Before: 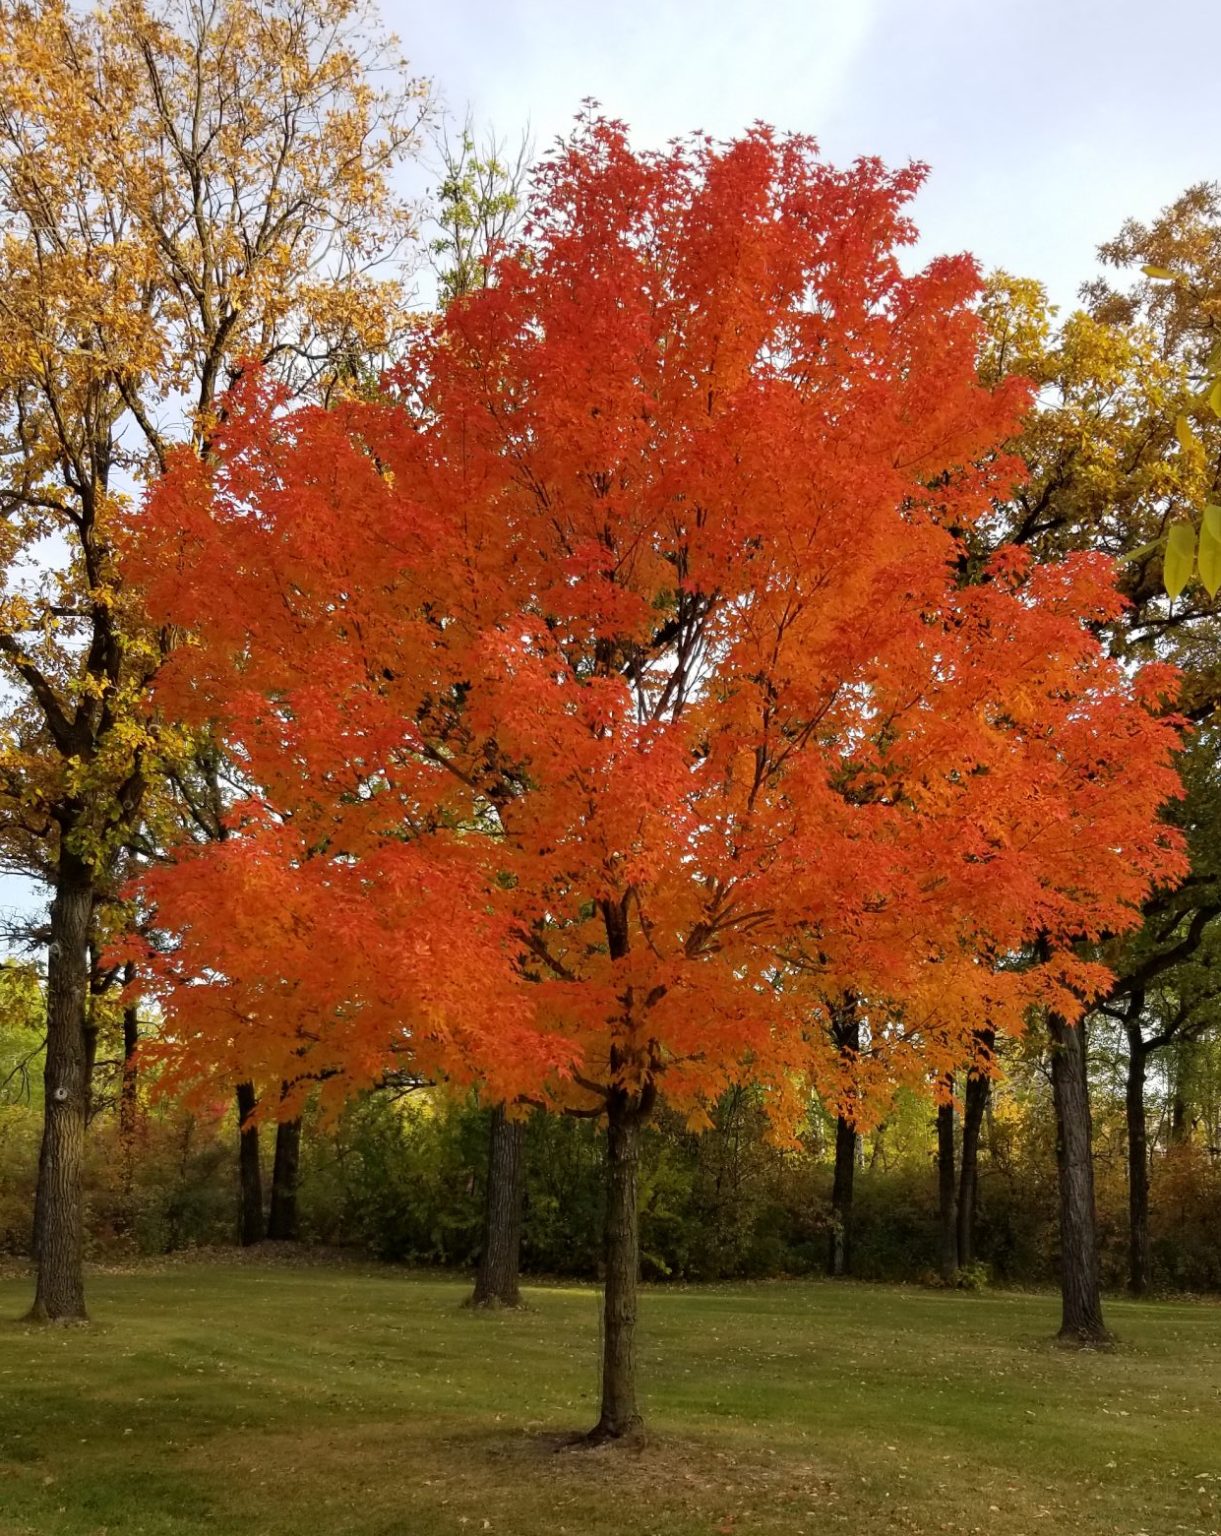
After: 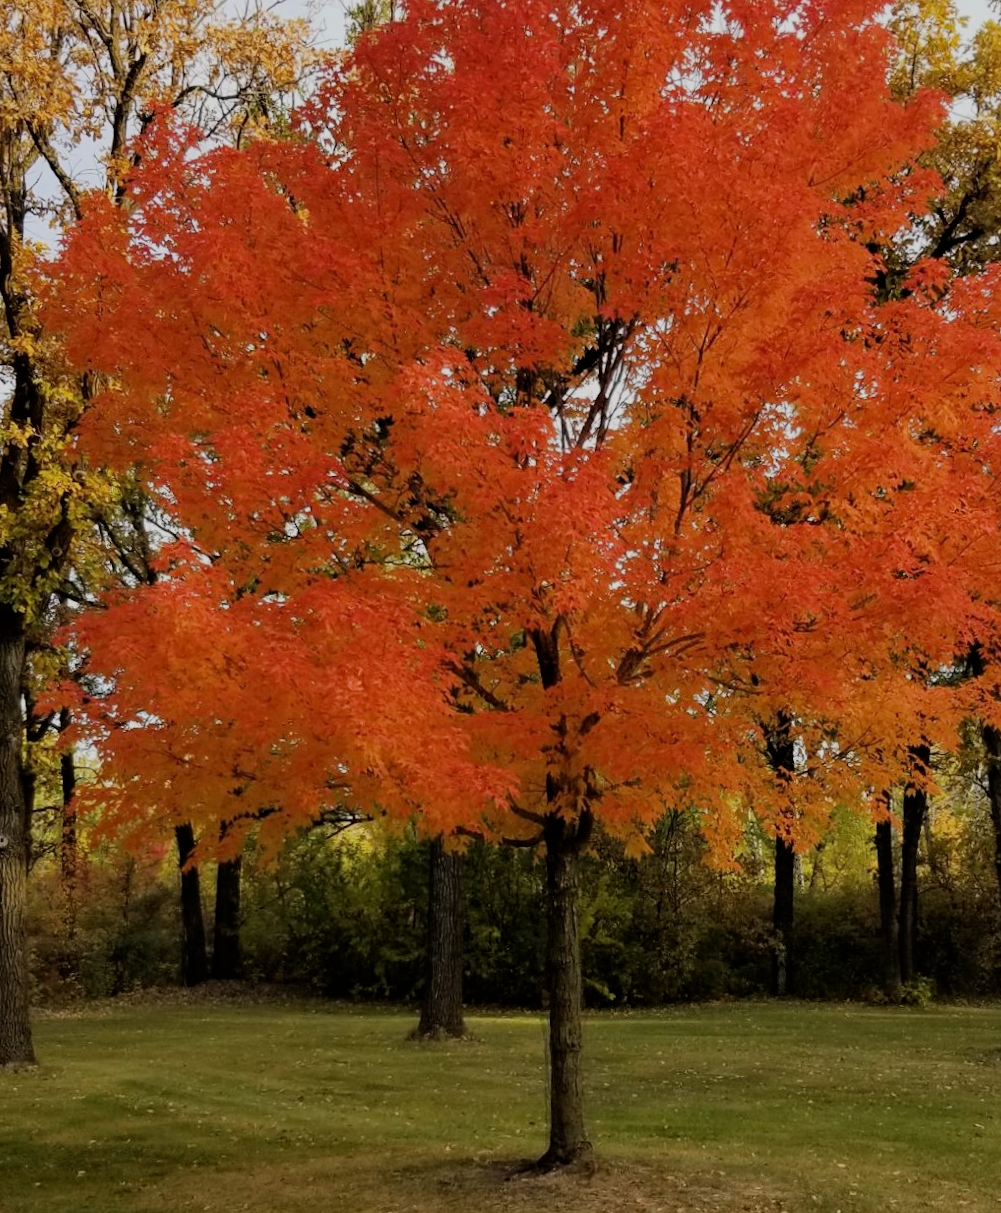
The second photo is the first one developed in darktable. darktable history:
rotate and perspective: rotation -2.12°, lens shift (vertical) 0.009, lens shift (horizontal) -0.008, automatic cropping original format, crop left 0.036, crop right 0.964, crop top 0.05, crop bottom 0.959
crop and rotate: left 4.842%, top 15.51%, right 10.668%
filmic rgb: black relative exposure -7.65 EV, white relative exposure 4.56 EV, hardness 3.61
